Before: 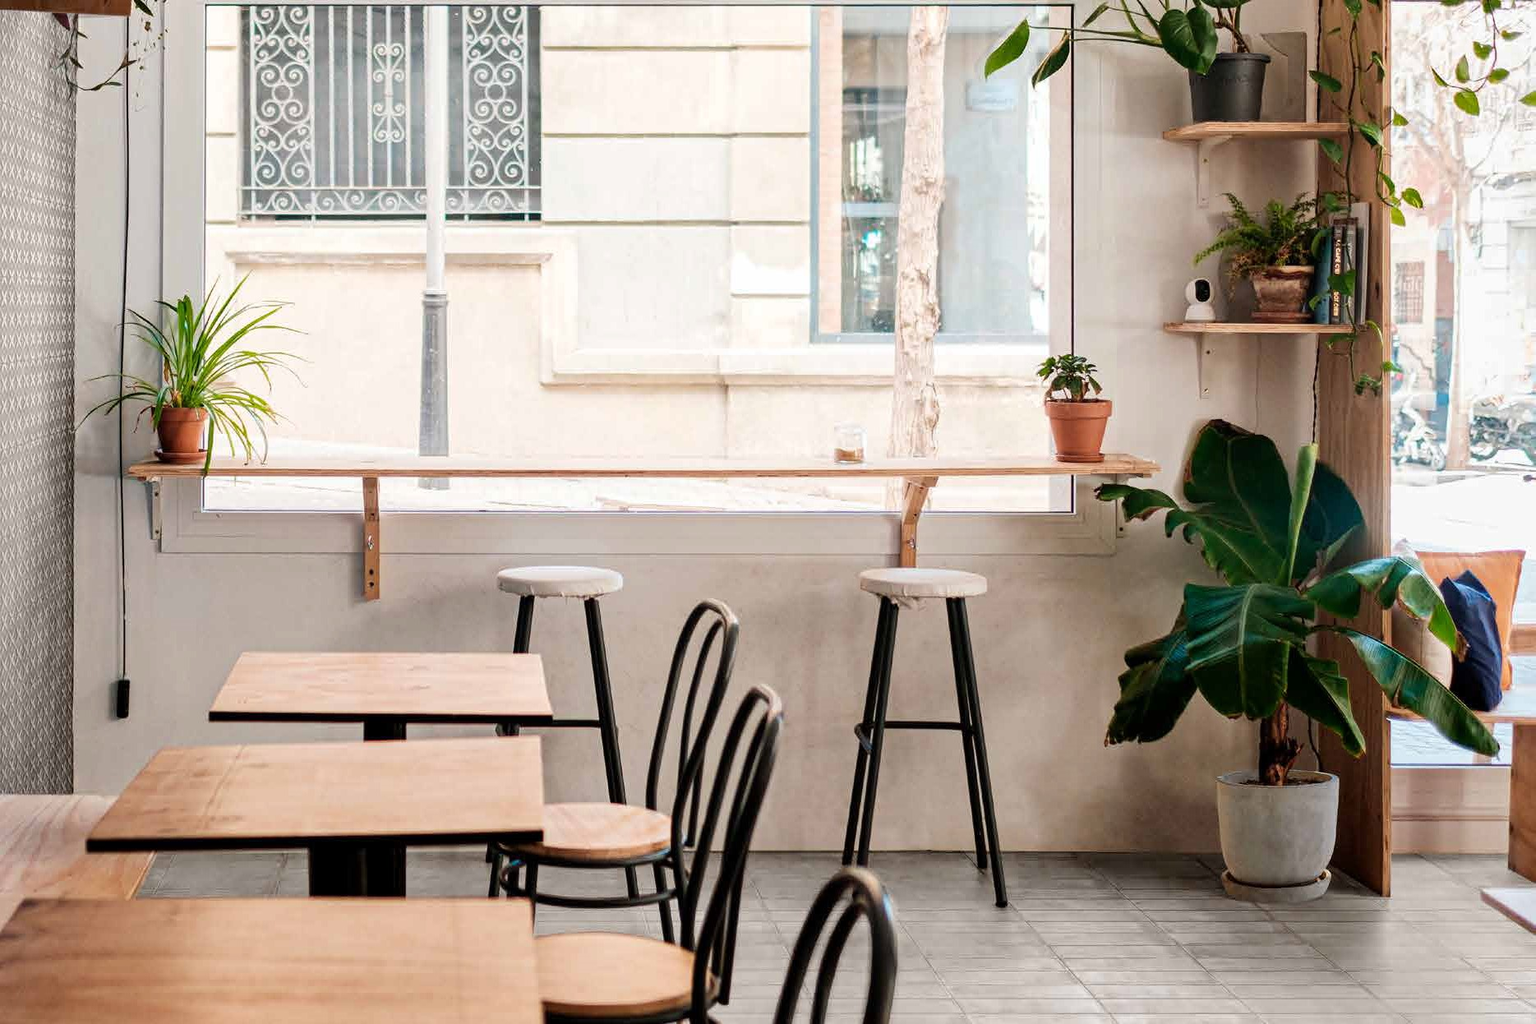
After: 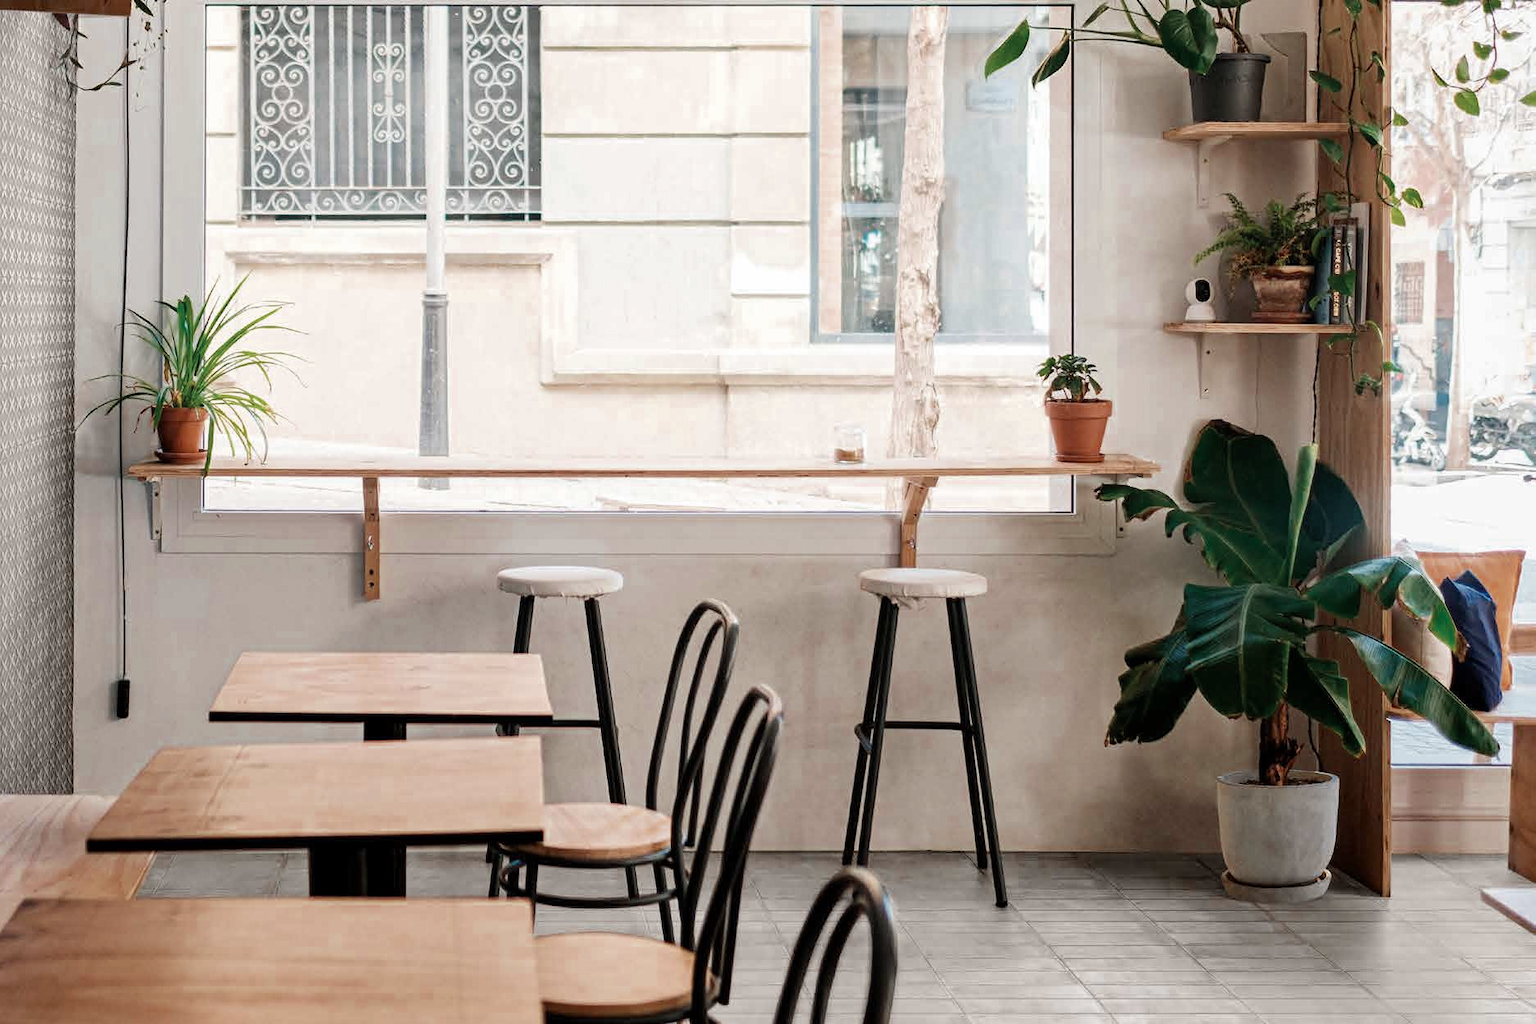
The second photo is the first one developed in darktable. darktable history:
color zones: curves: ch0 [(0, 0.5) (0.125, 0.4) (0.25, 0.5) (0.375, 0.4) (0.5, 0.4) (0.625, 0.35) (0.75, 0.35) (0.875, 0.5)]; ch1 [(0, 0.35) (0.125, 0.45) (0.25, 0.35) (0.375, 0.35) (0.5, 0.35) (0.625, 0.35) (0.75, 0.45) (0.875, 0.35)]; ch2 [(0, 0.6) (0.125, 0.5) (0.25, 0.5) (0.375, 0.6) (0.5, 0.6) (0.625, 0.5) (0.75, 0.5) (0.875, 0.5)]
white balance: emerald 1
